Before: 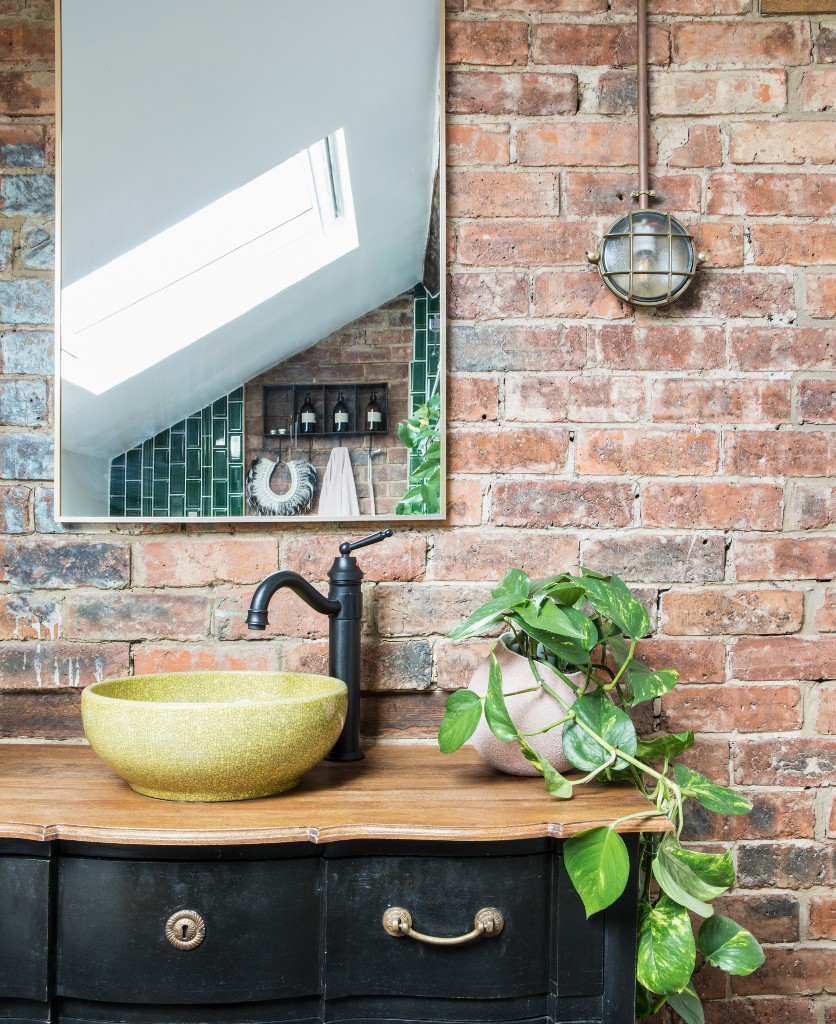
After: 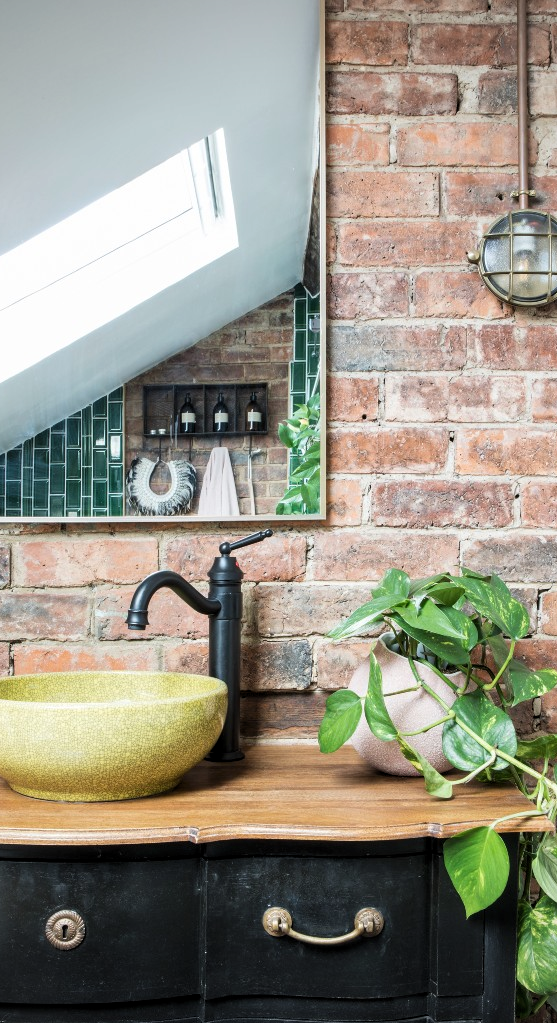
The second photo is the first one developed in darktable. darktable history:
crop and rotate: left 14.436%, right 18.898%
levels: levels [0.026, 0.507, 0.987]
vignetting: fall-off radius 60.65%
